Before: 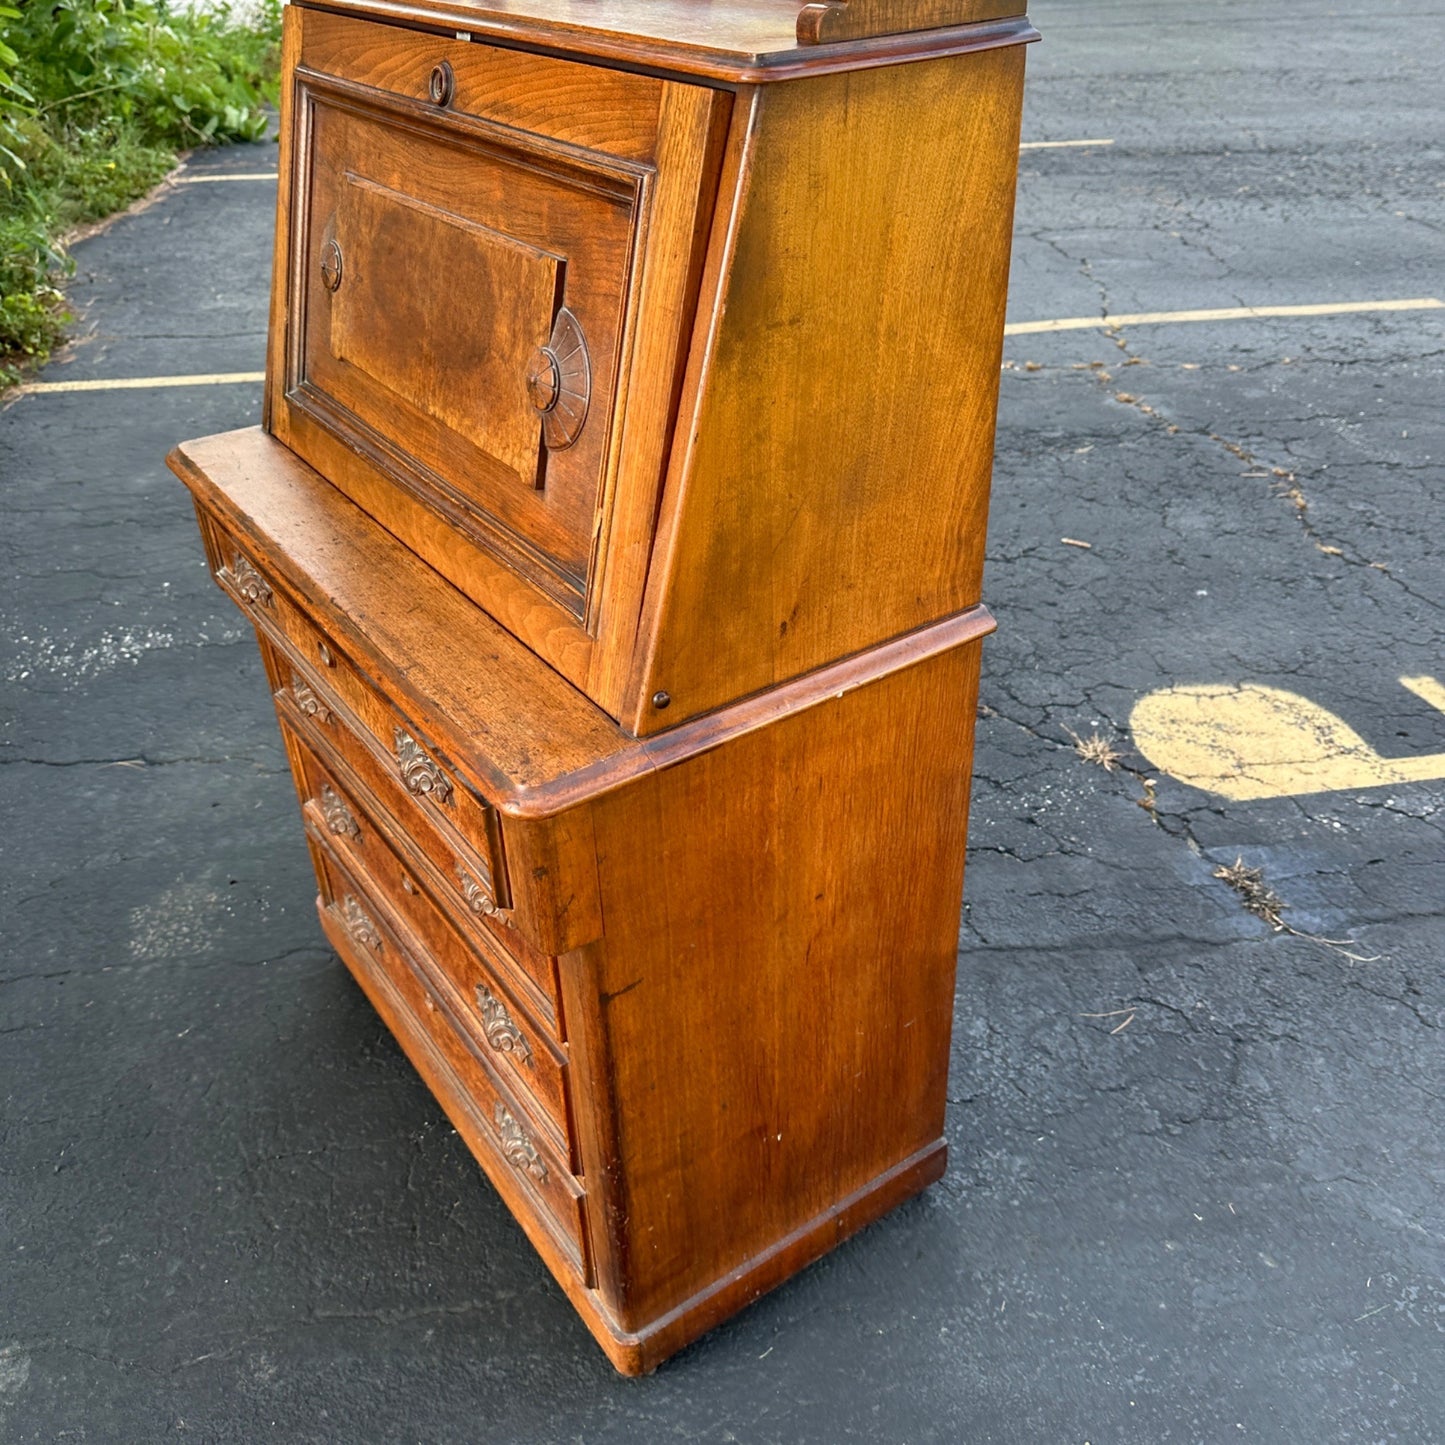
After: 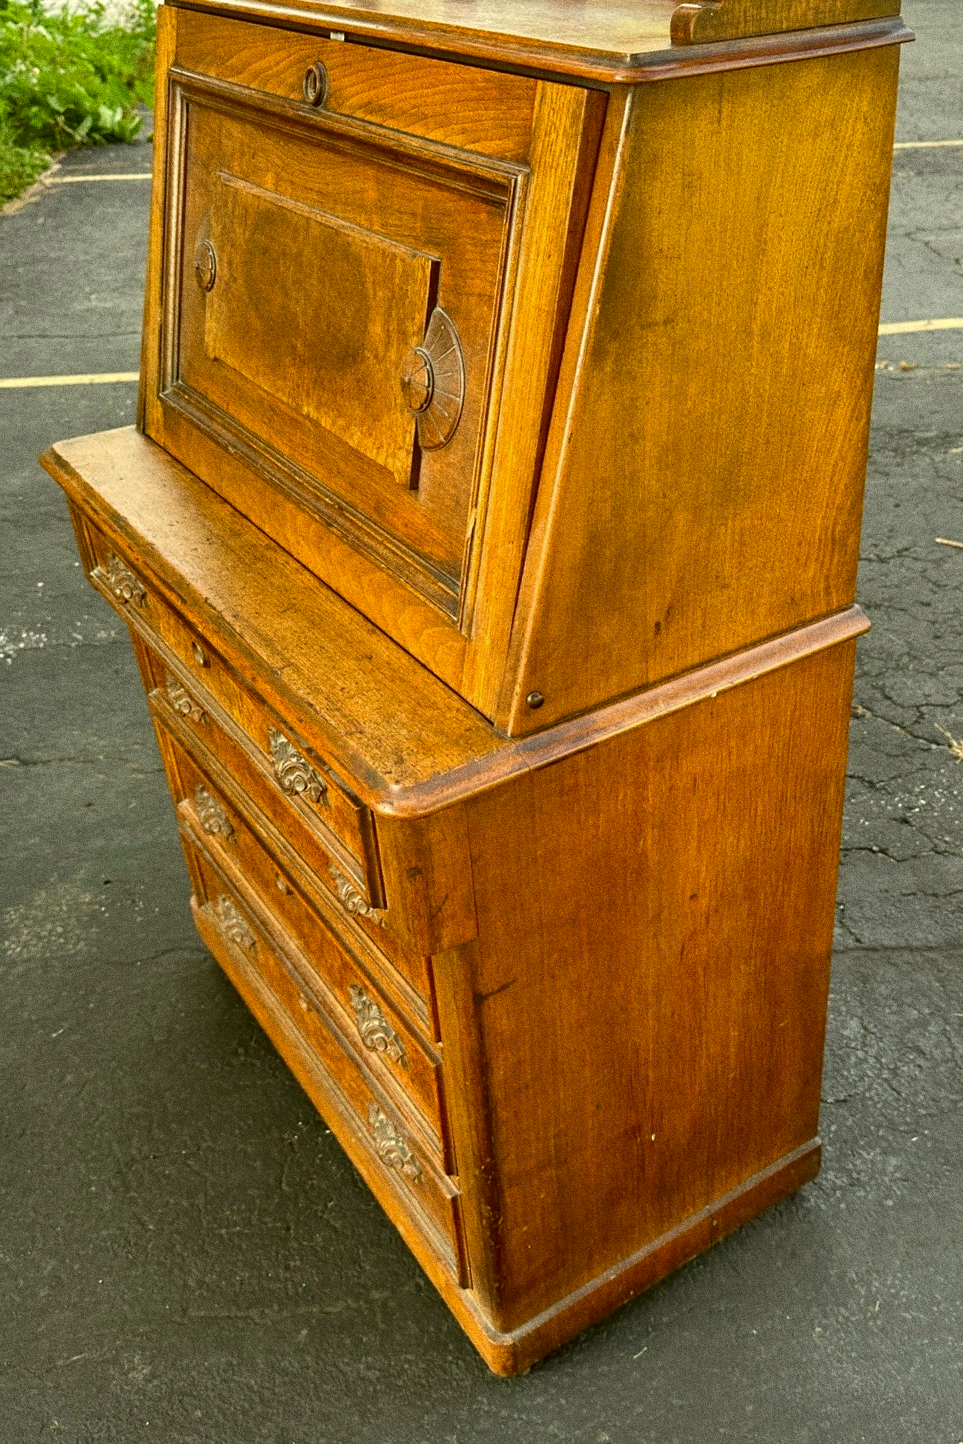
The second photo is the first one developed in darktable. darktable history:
crop and rotate: left 8.786%, right 24.548%
grain: coarseness 0.09 ISO, strength 40%
color calibration: x 0.37, y 0.382, temperature 4313.32 K
color correction: highlights a* 0.162, highlights b* 29.53, shadows a* -0.162, shadows b* 21.09
